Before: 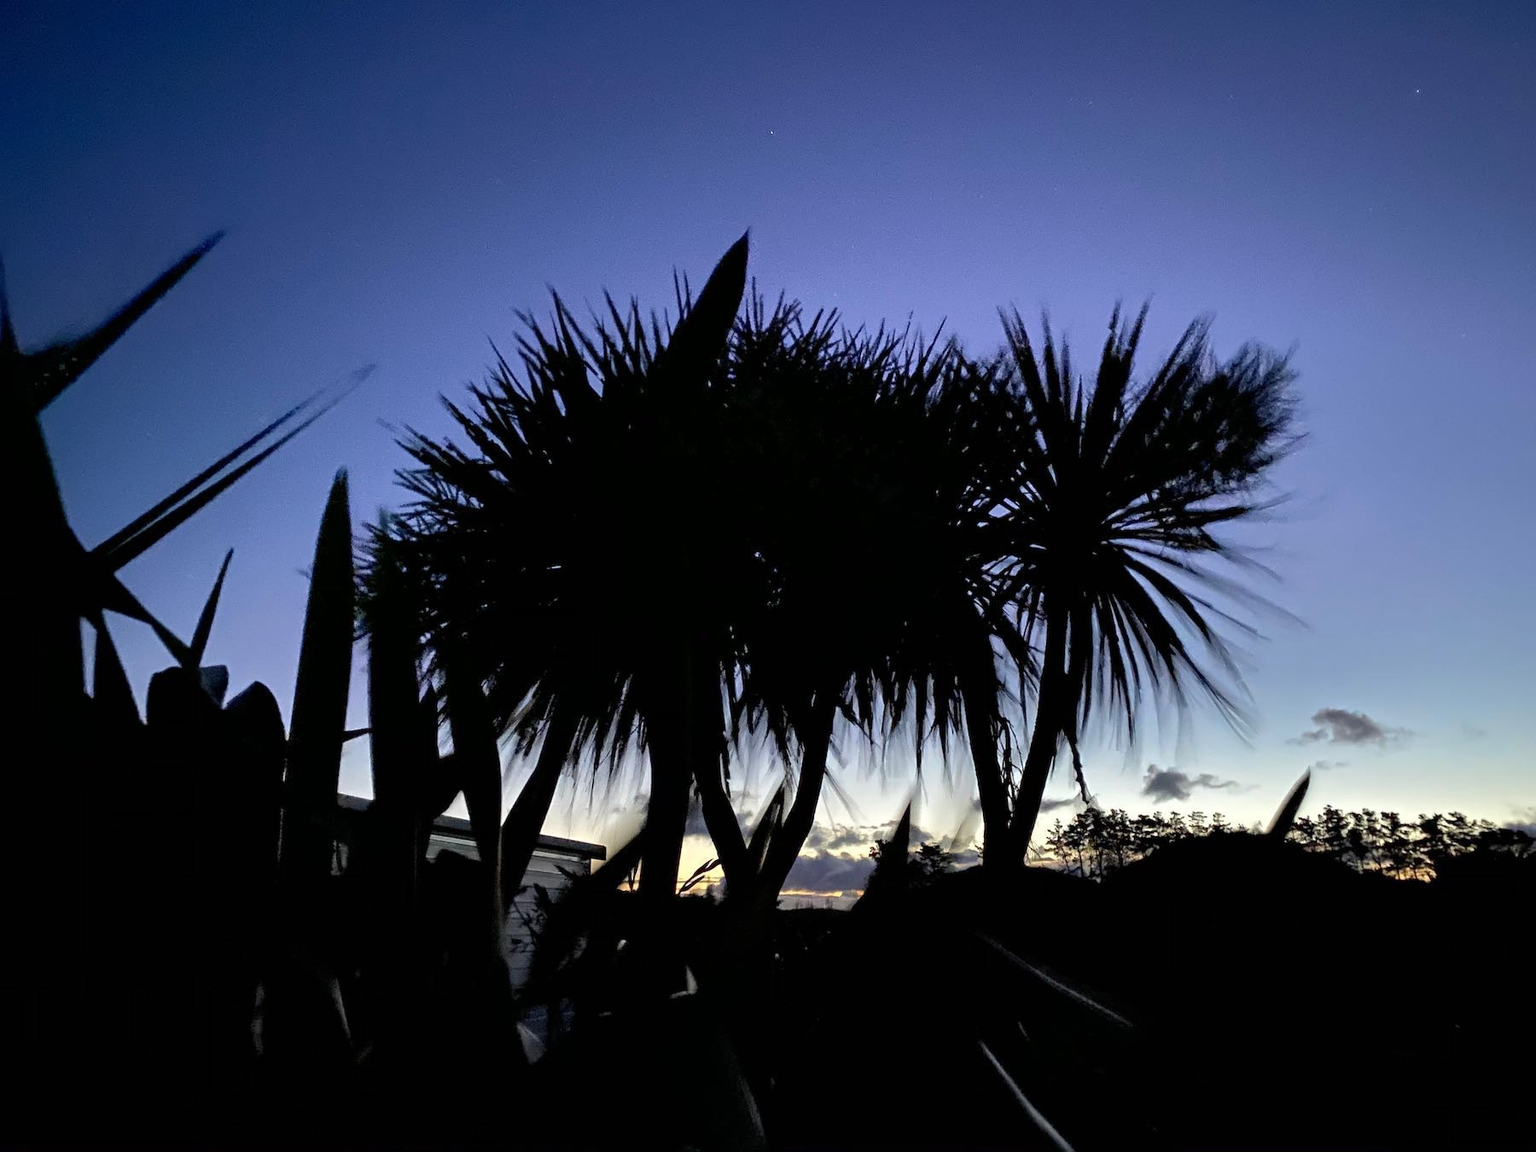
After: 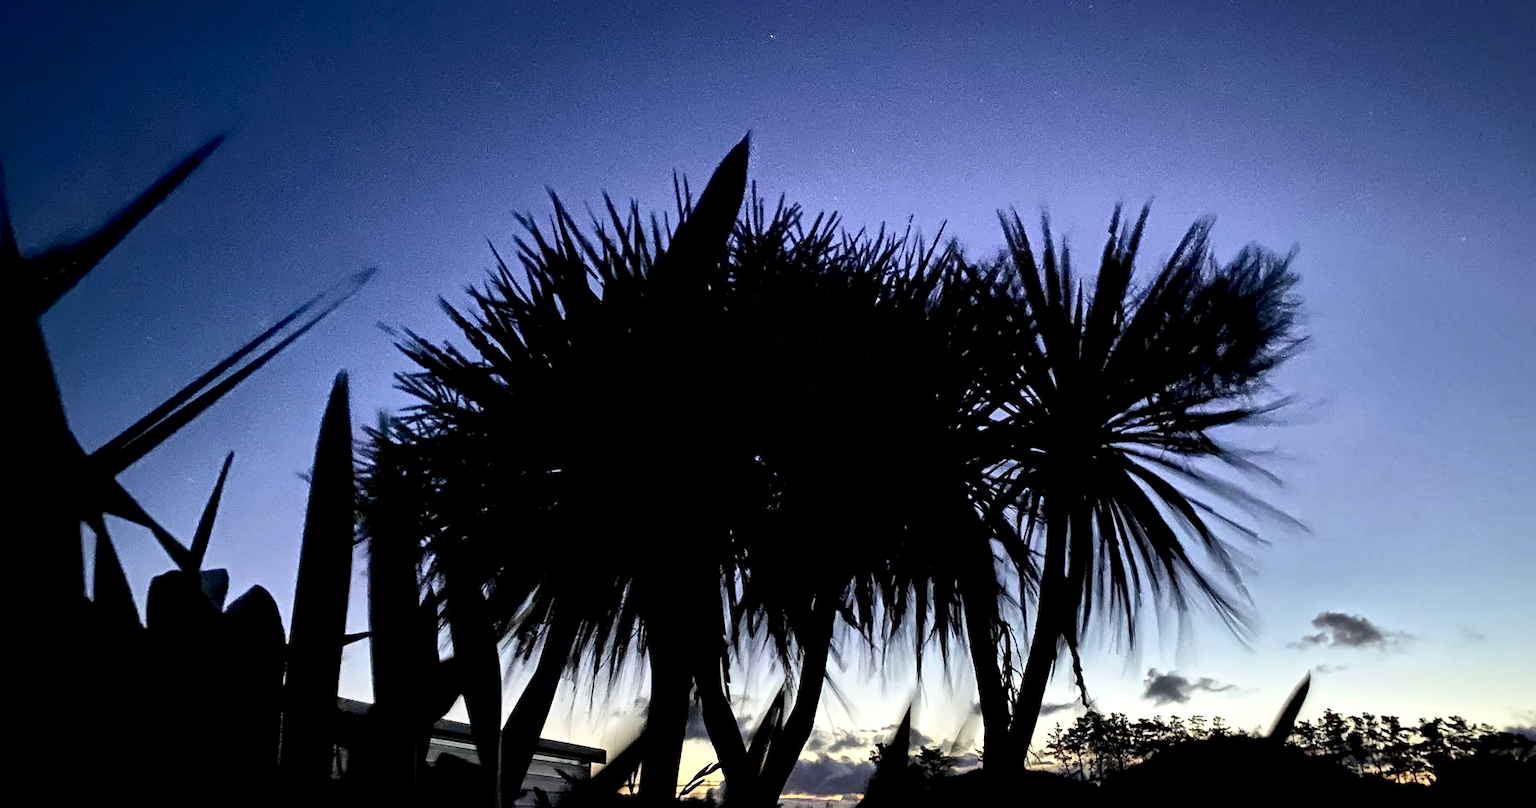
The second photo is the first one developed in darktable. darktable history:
local contrast: mode bilateral grid, contrast 19, coarseness 50, detail 157%, midtone range 0.2
contrast brightness saturation: contrast 0.278
crop and rotate: top 8.453%, bottom 21.39%
